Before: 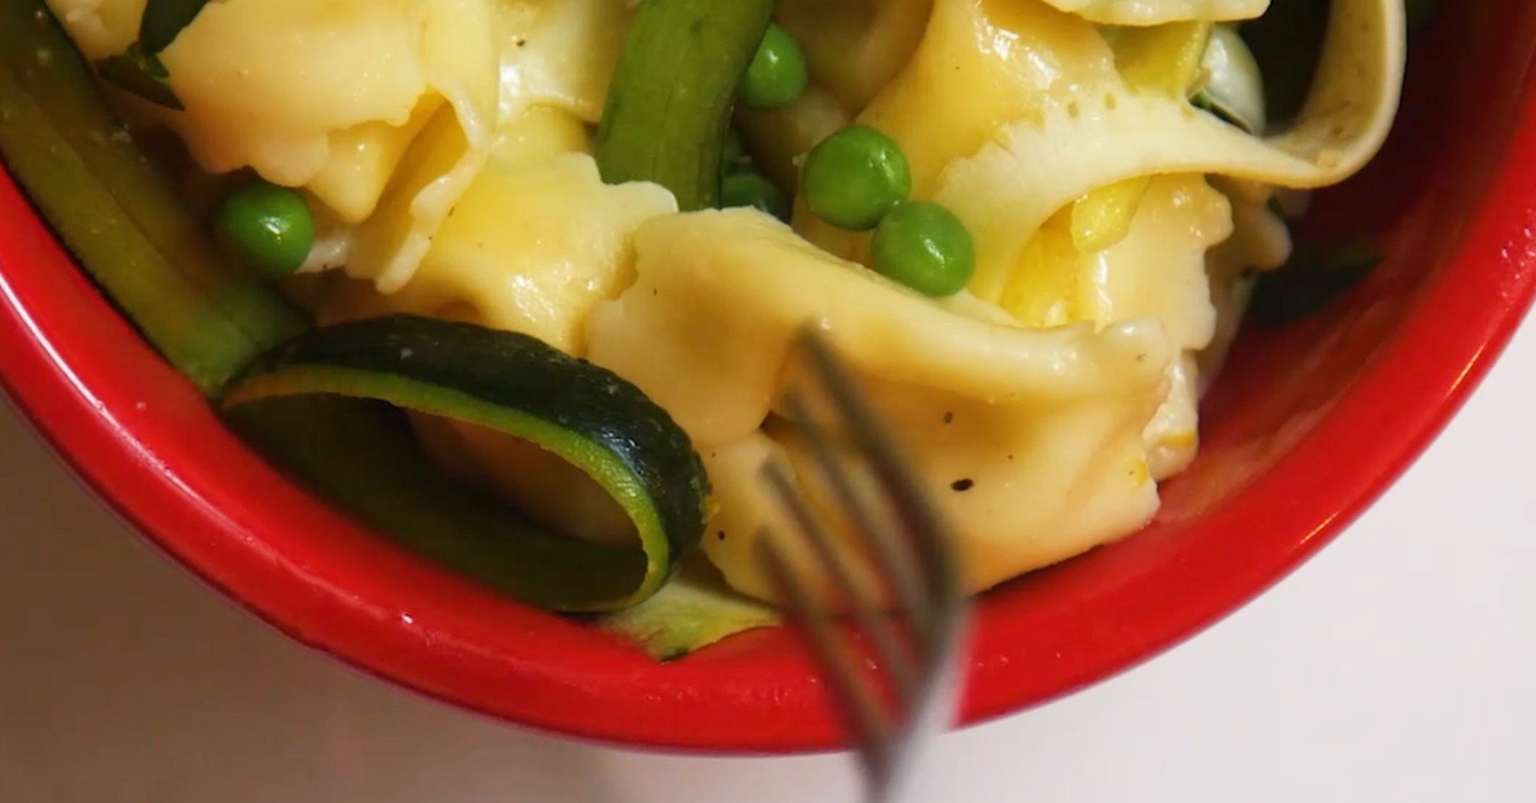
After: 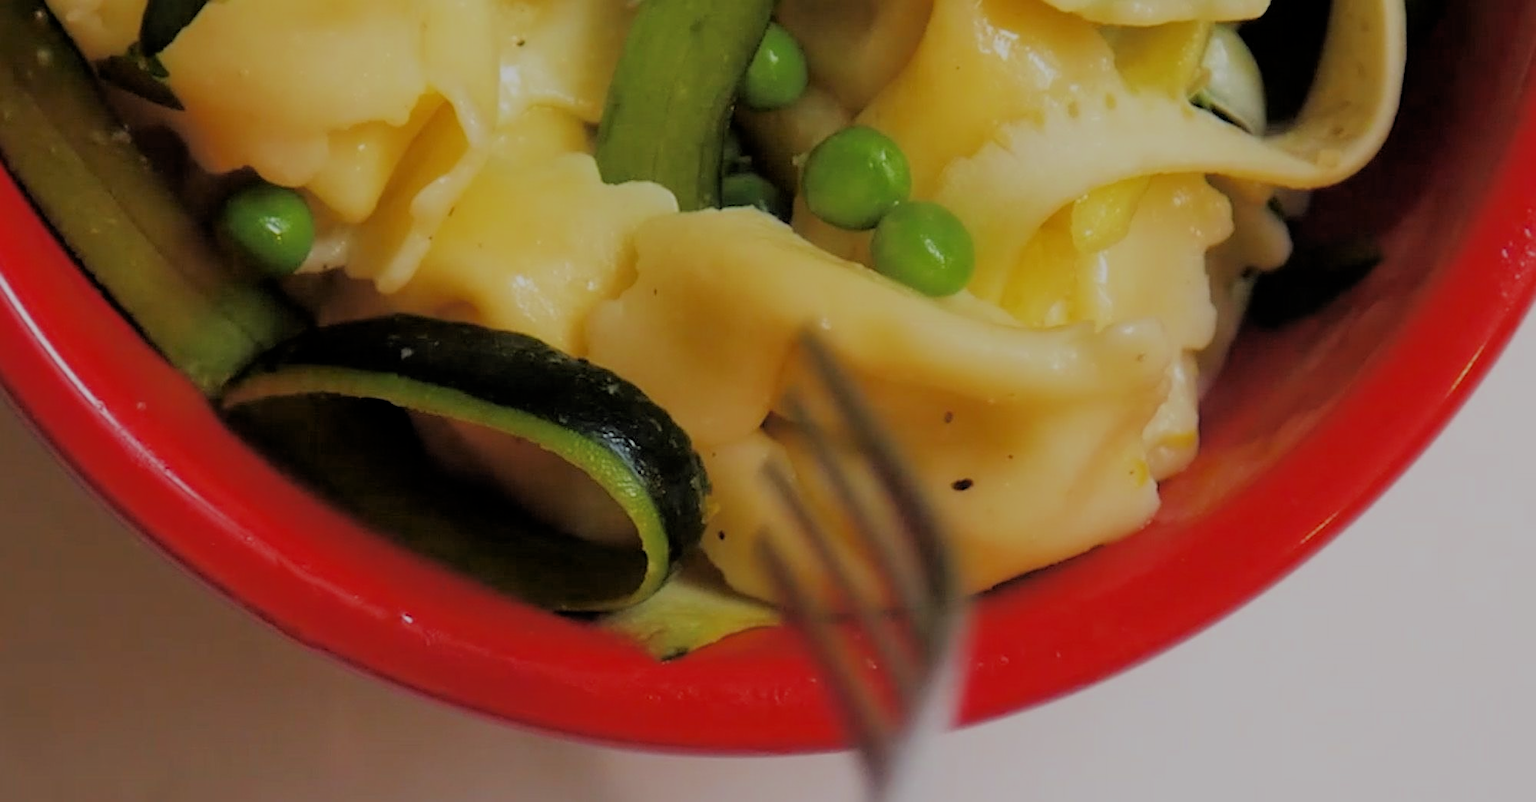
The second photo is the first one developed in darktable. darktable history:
sharpen: on, module defaults
filmic rgb: middle gray luminance 3.64%, black relative exposure -5.99 EV, white relative exposure 6.36 EV, dynamic range scaling 22.37%, target black luminance 0%, hardness 2.29, latitude 46.37%, contrast 0.791, highlights saturation mix 99.81%, shadows ↔ highlights balance 0.068%
